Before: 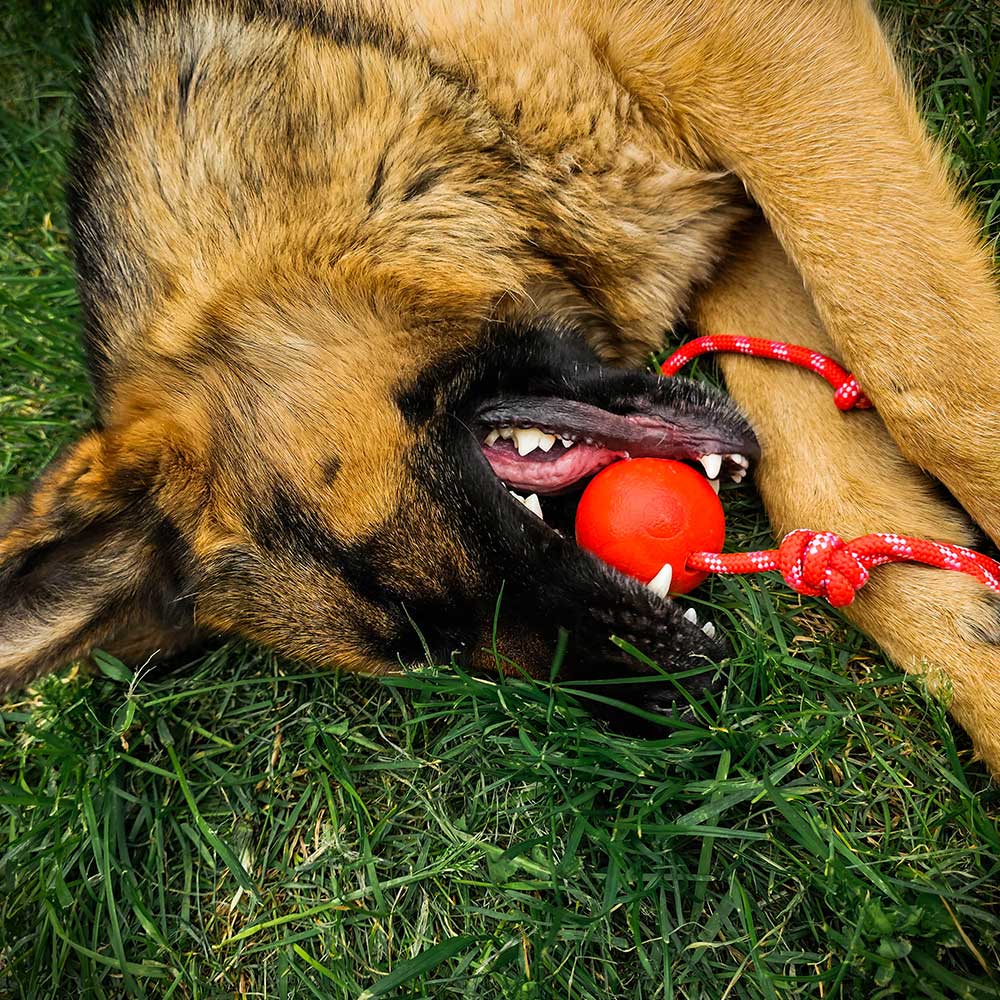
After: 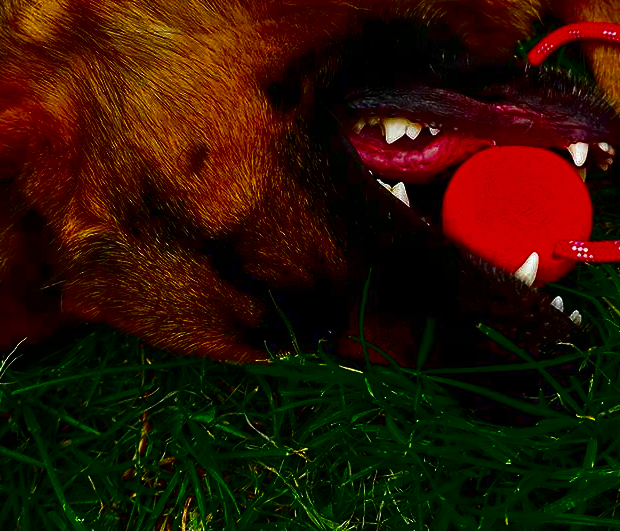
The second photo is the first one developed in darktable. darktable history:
contrast brightness saturation: brightness -1, saturation 1
crop: left 13.312%, top 31.28%, right 24.627%, bottom 15.582%
